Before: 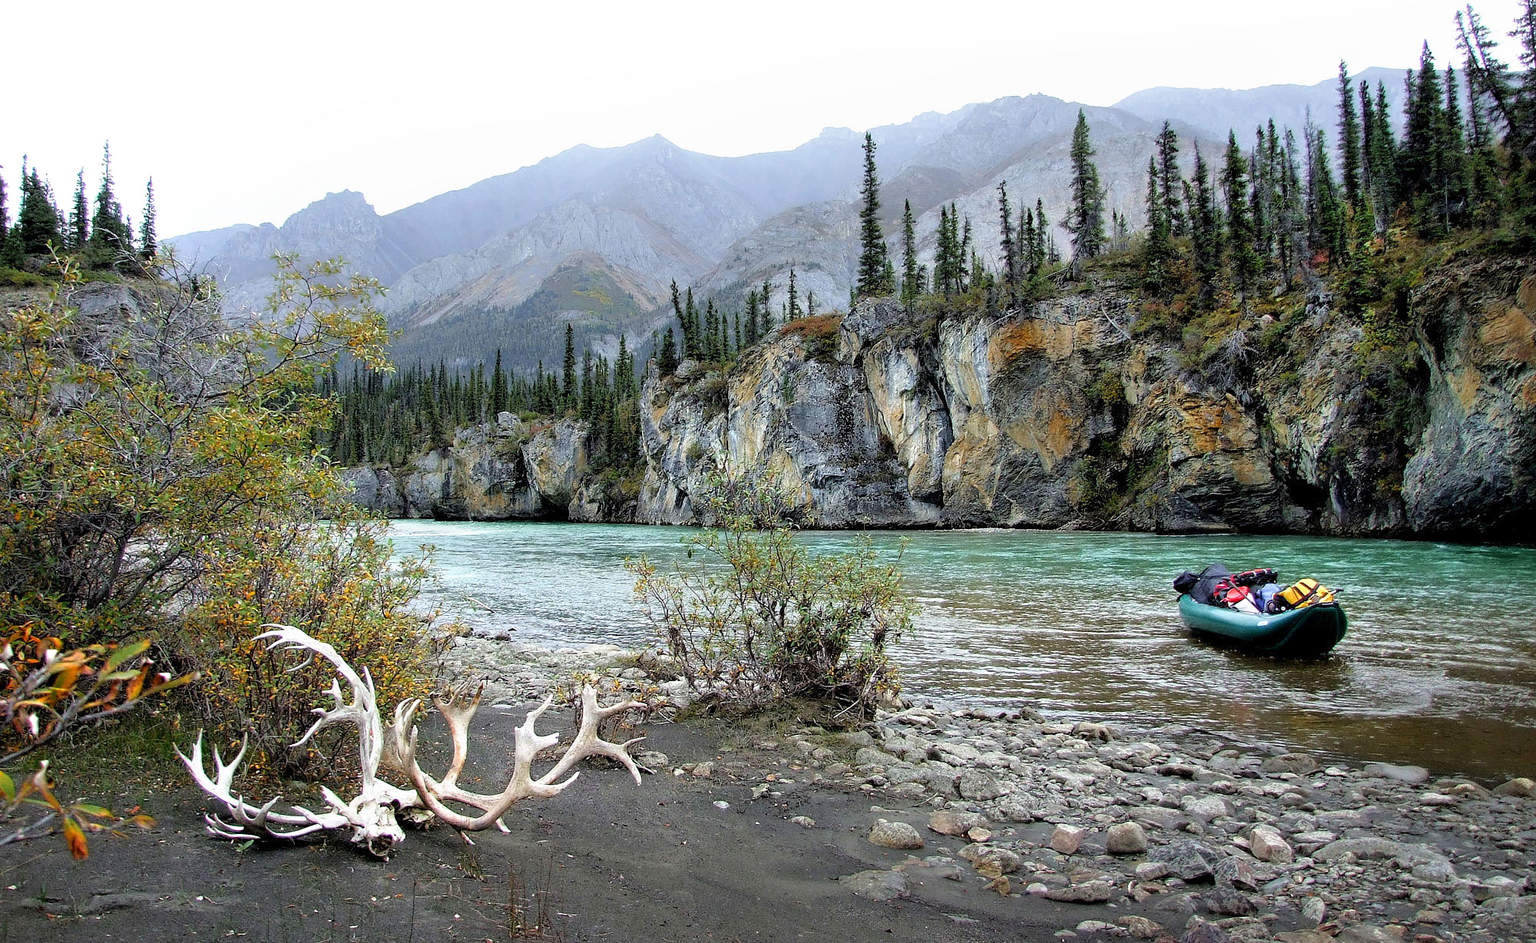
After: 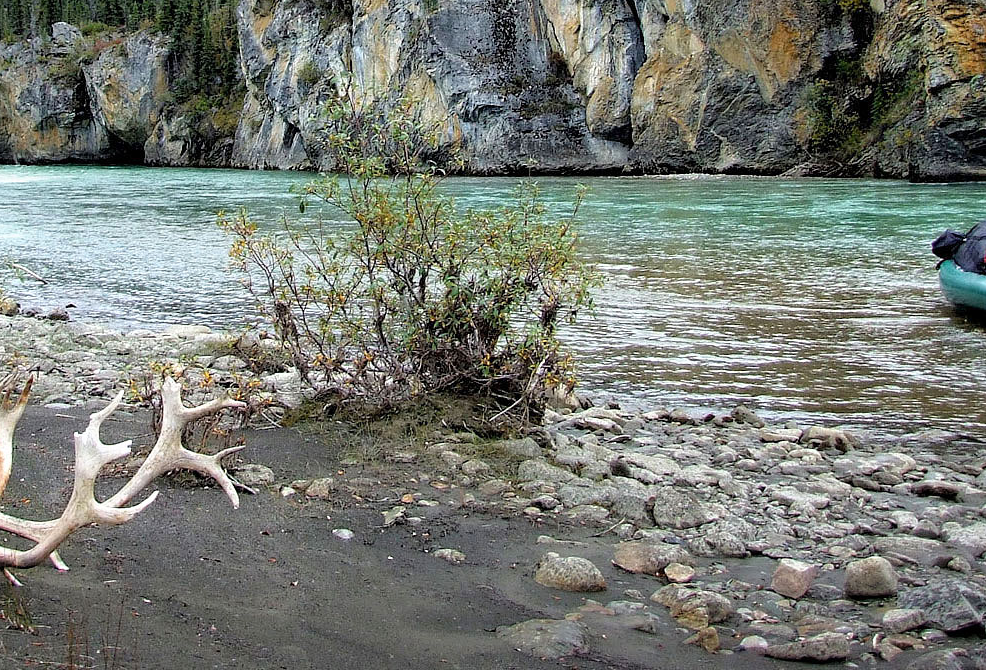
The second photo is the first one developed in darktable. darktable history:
crop: left 29.817%, top 41.904%, right 20.834%, bottom 3.501%
